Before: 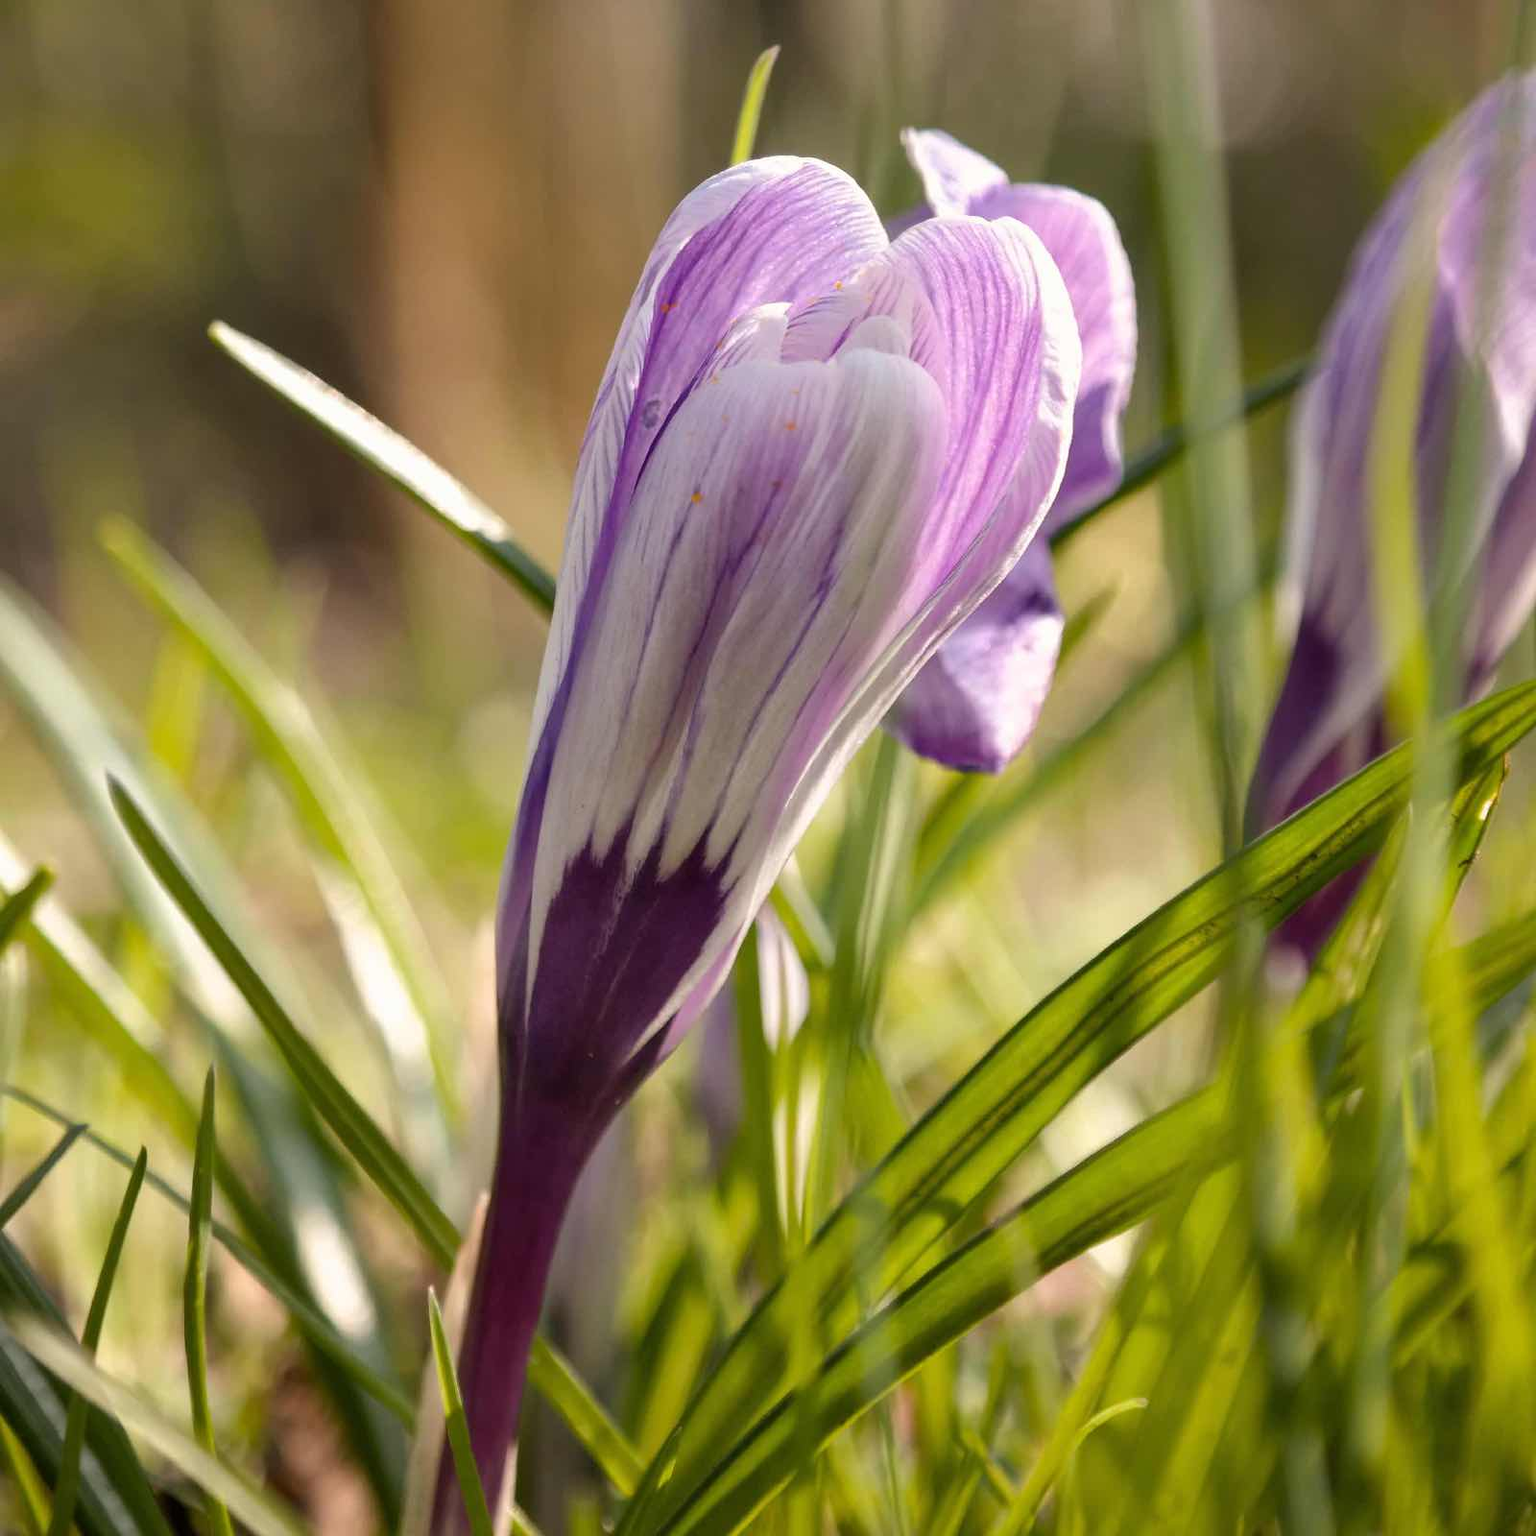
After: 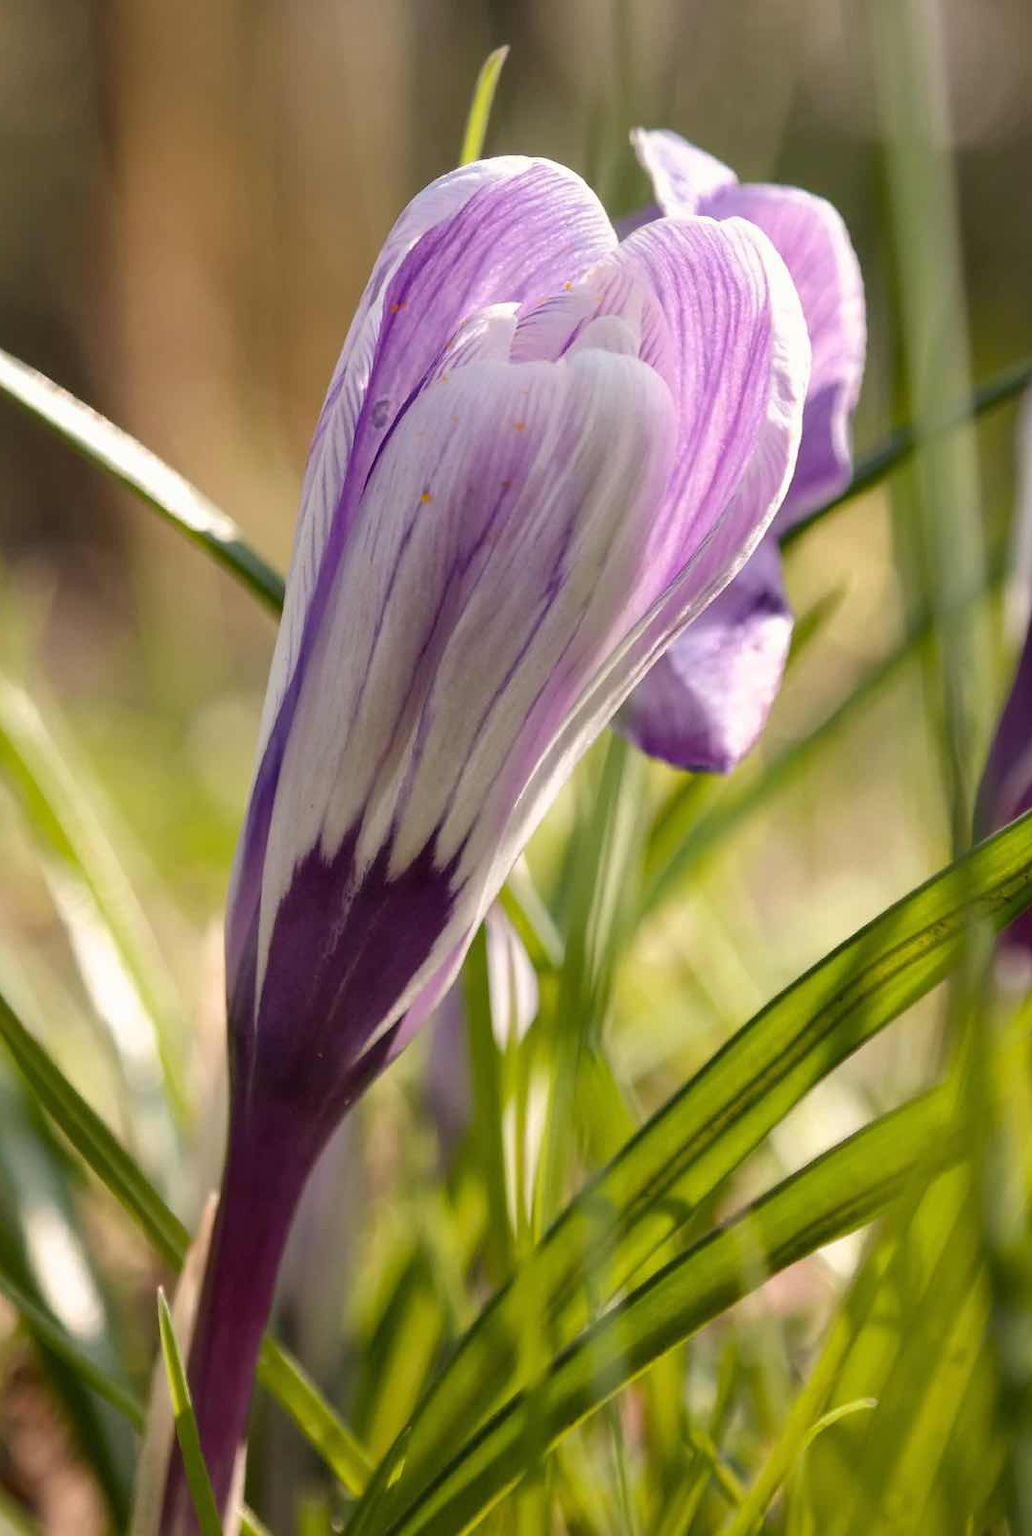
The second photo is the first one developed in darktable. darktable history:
crop and rotate: left 17.637%, right 15.126%
